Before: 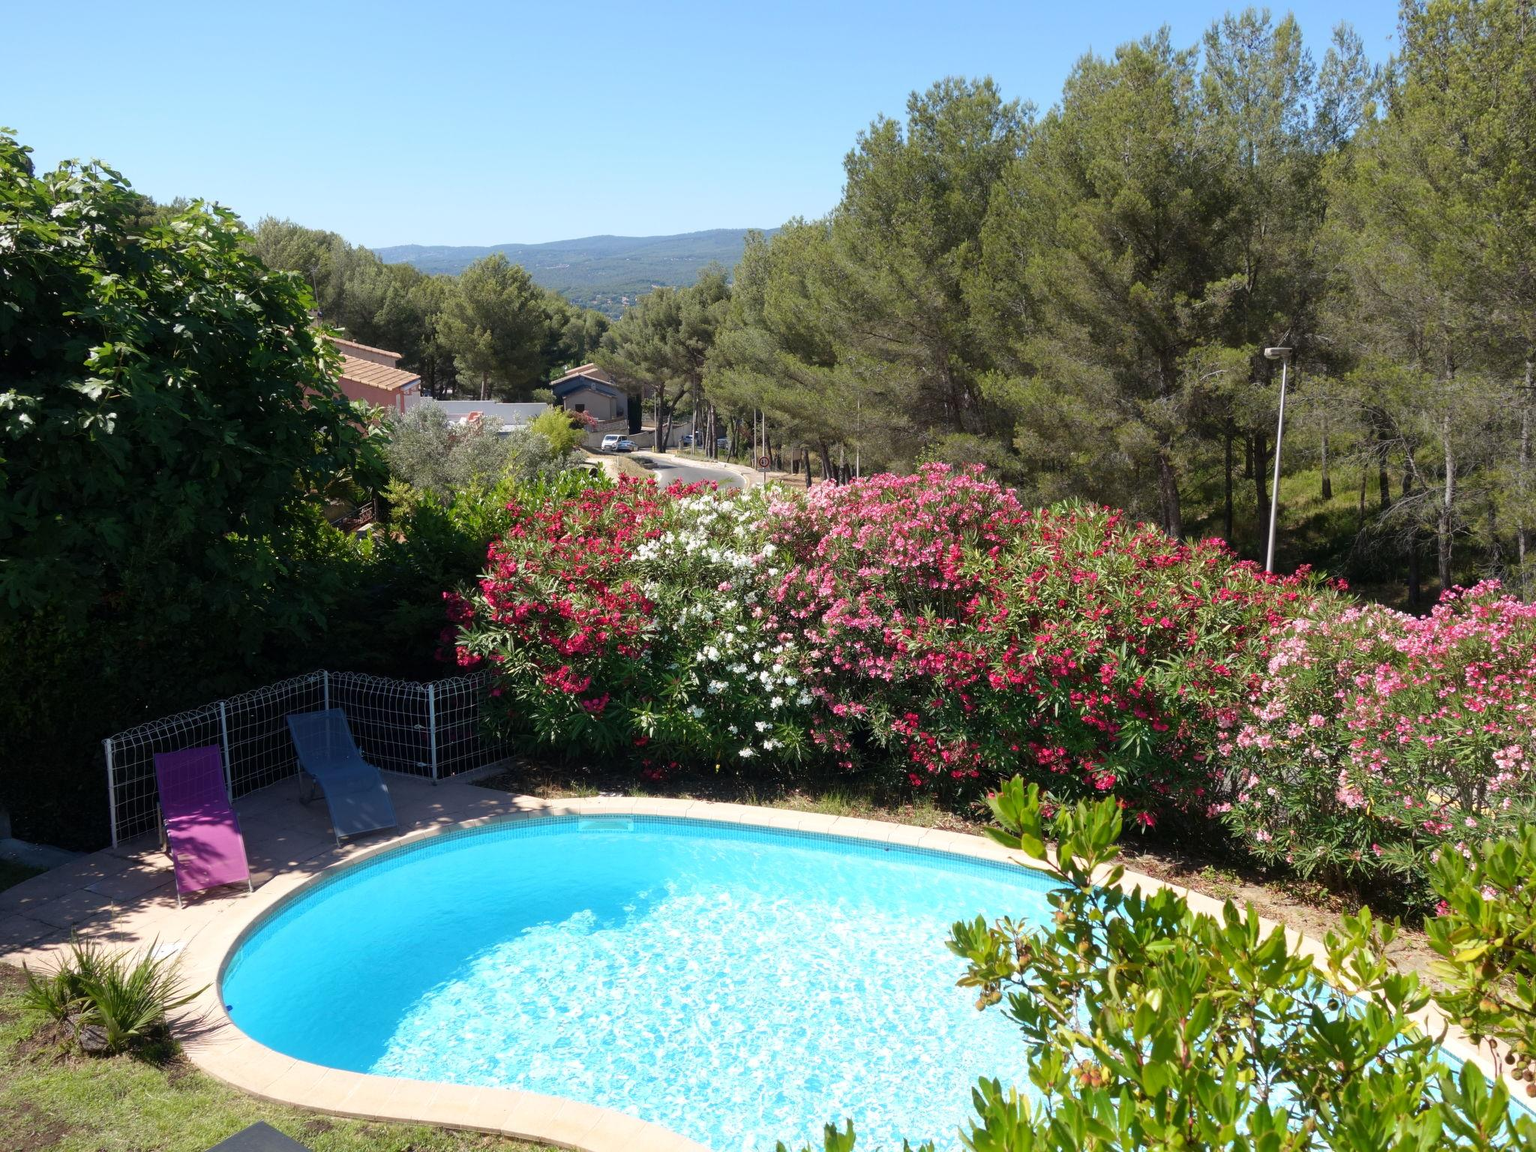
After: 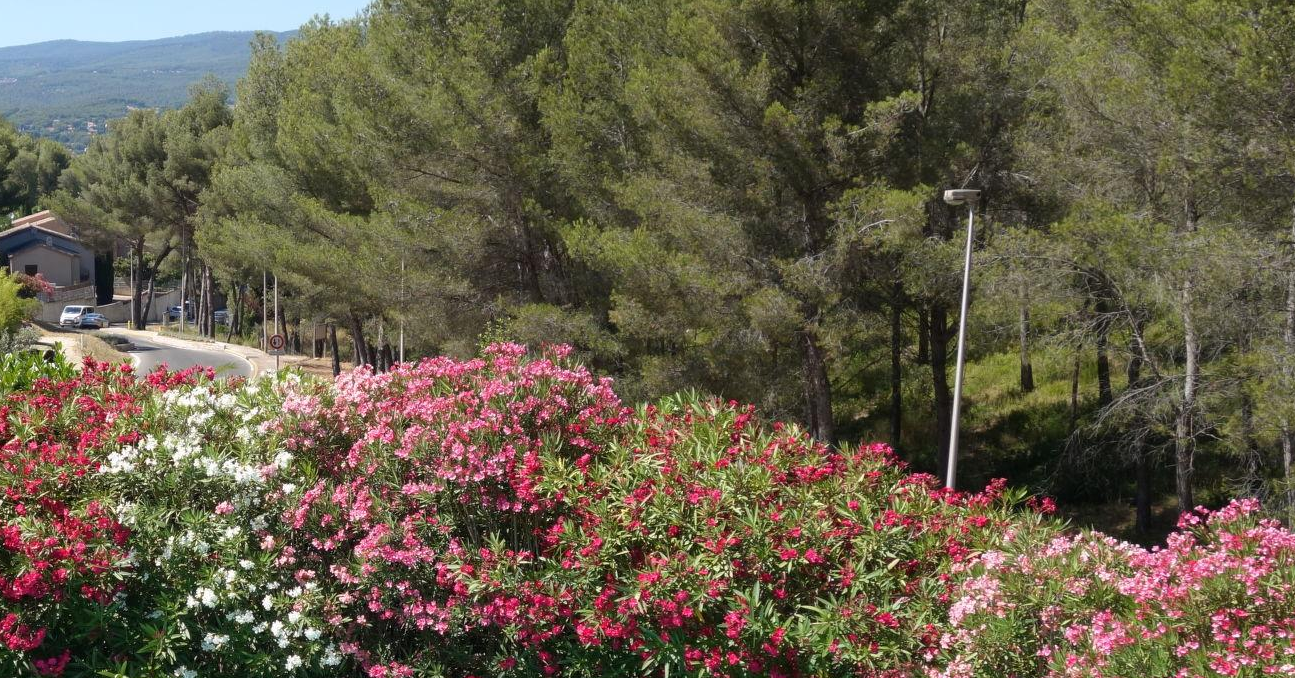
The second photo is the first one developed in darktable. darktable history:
crop: left 36.243%, top 17.873%, right 0.479%, bottom 37.978%
